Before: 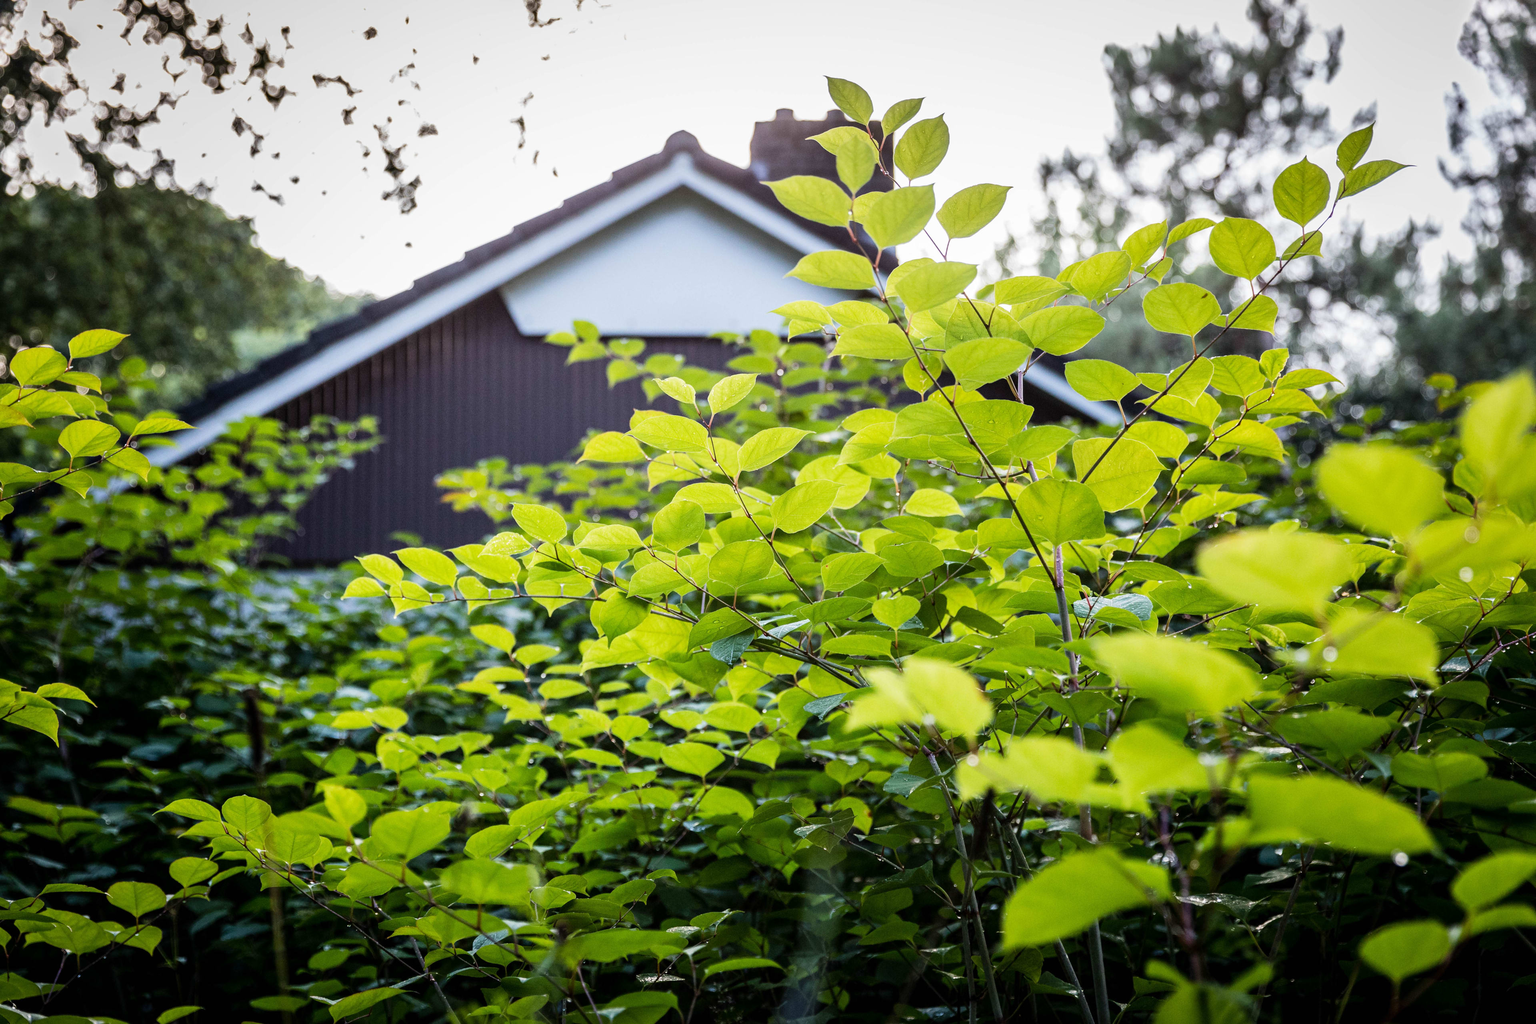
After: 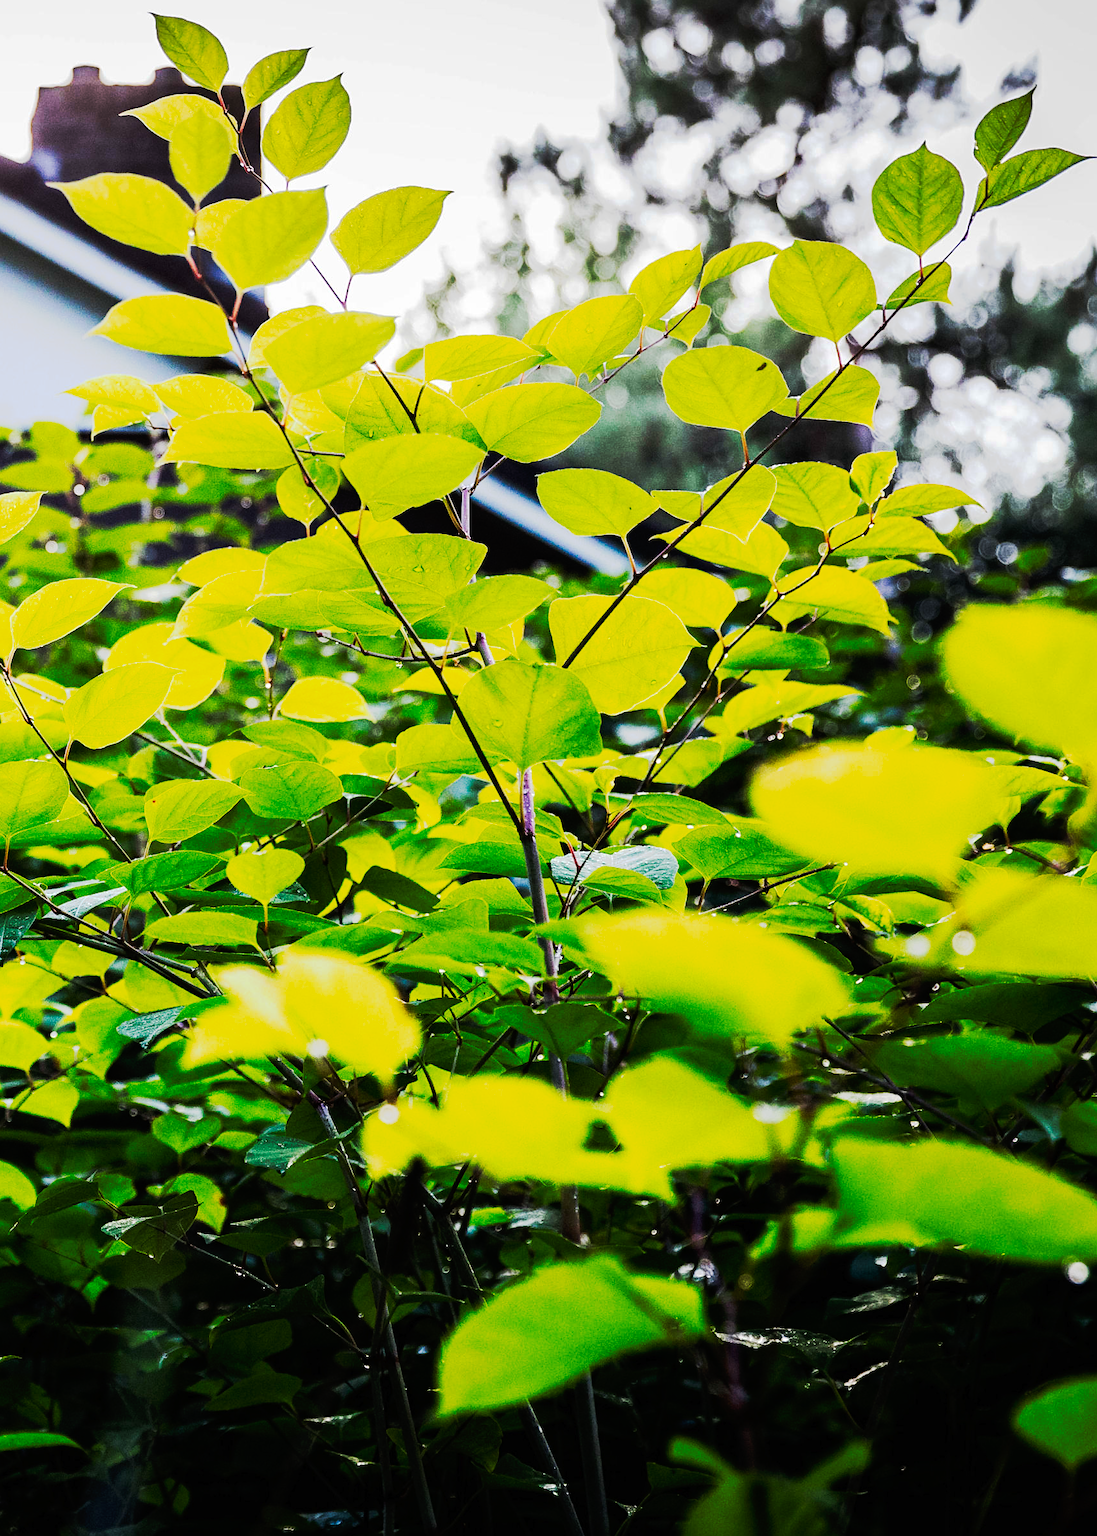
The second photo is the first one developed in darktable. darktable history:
sharpen: amount 0.2
crop: left 47.628%, top 6.643%, right 7.874%
tone curve: curves: ch0 [(0, 0) (0.003, 0.005) (0.011, 0.007) (0.025, 0.009) (0.044, 0.013) (0.069, 0.017) (0.1, 0.02) (0.136, 0.029) (0.177, 0.052) (0.224, 0.086) (0.277, 0.129) (0.335, 0.188) (0.399, 0.256) (0.468, 0.361) (0.543, 0.526) (0.623, 0.696) (0.709, 0.784) (0.801, 0.85) (0.898, 0.882) (1, 1)], preserve colors none
